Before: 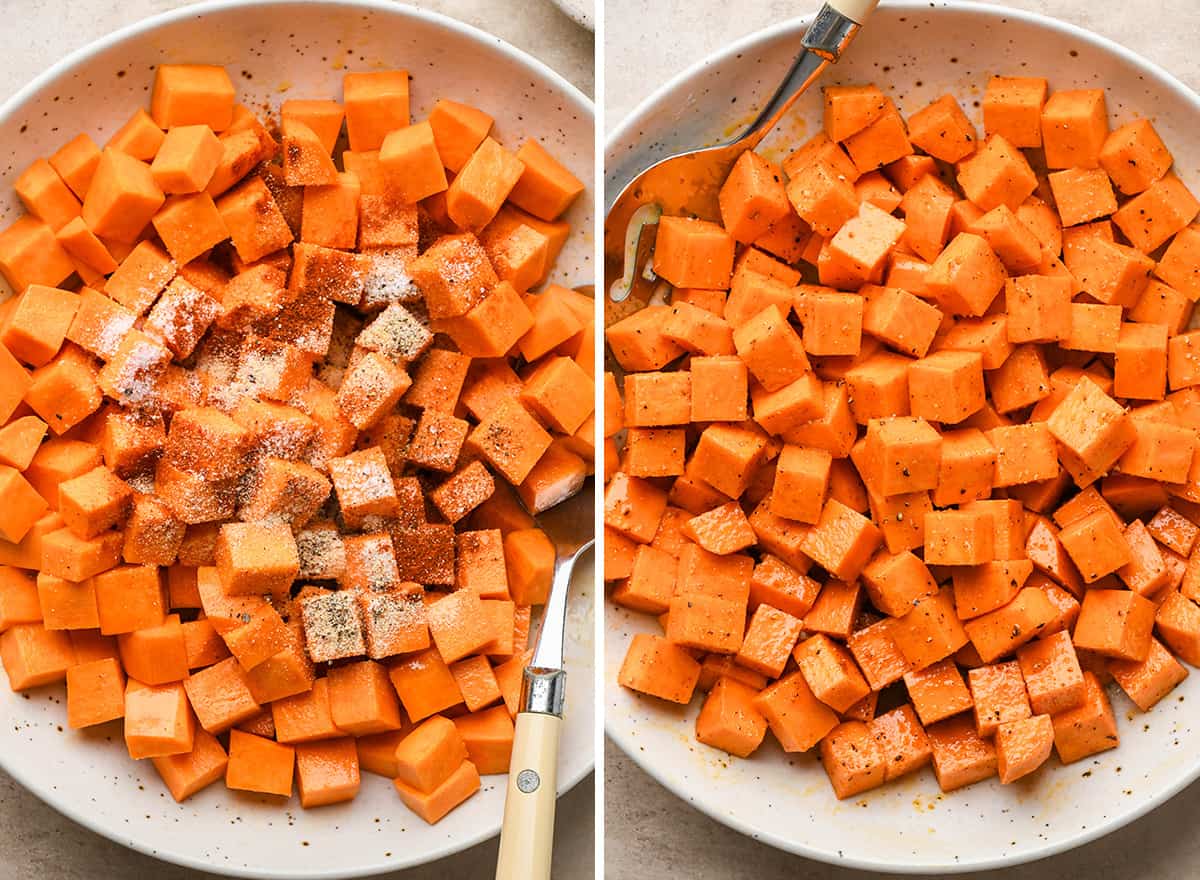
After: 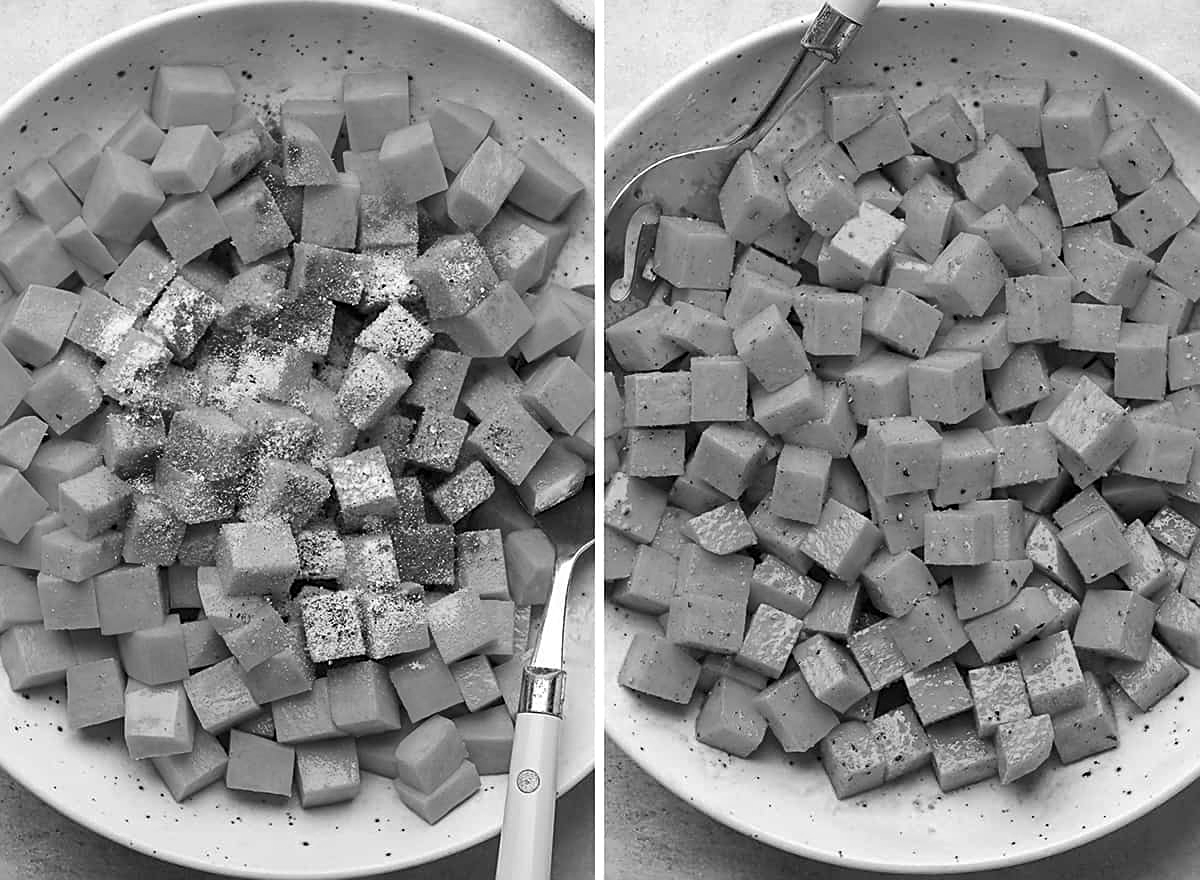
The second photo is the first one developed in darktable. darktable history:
sharpen: on, module defaults
tone equalizer: -8 EV 0.06 EV, smoothing diameter 25%, edges refinement/feathering 10, preserve details guided filter
color calibration: output gray [0.25, 0.35, 0.4, 0], x 0.383, y 0.372, temperature 3905.17 K
